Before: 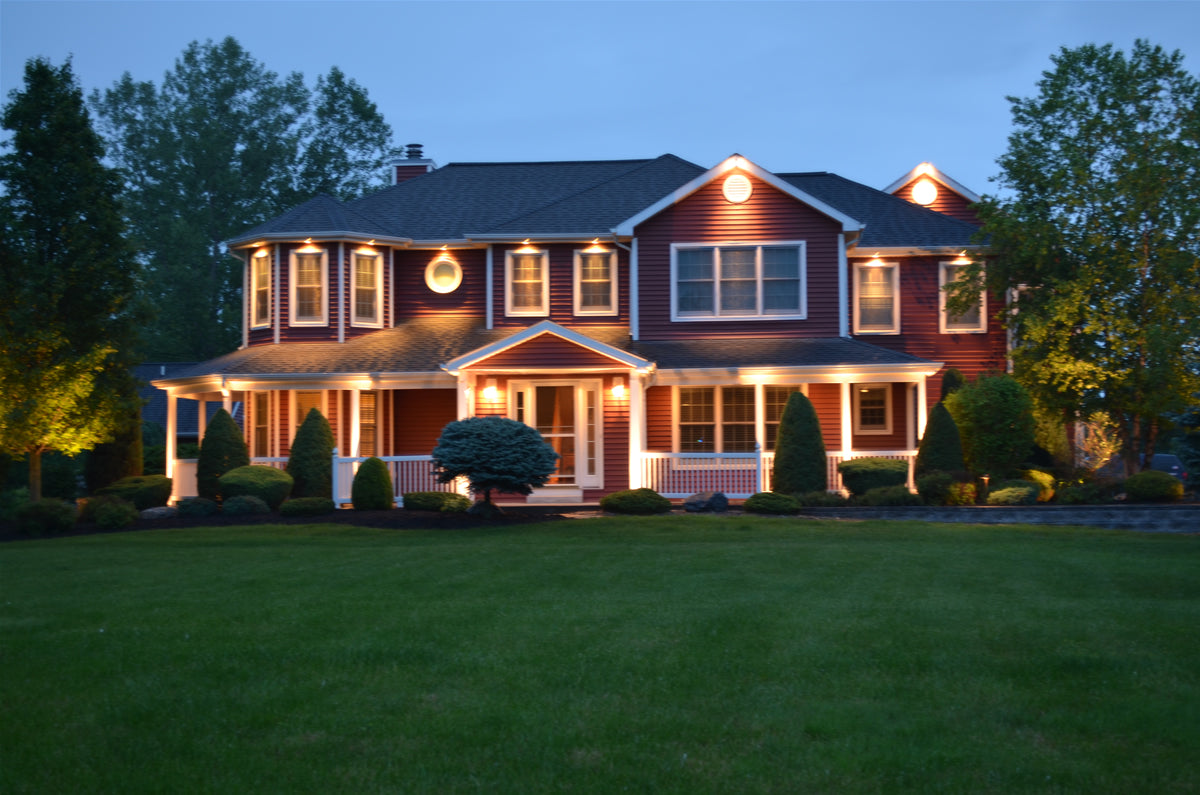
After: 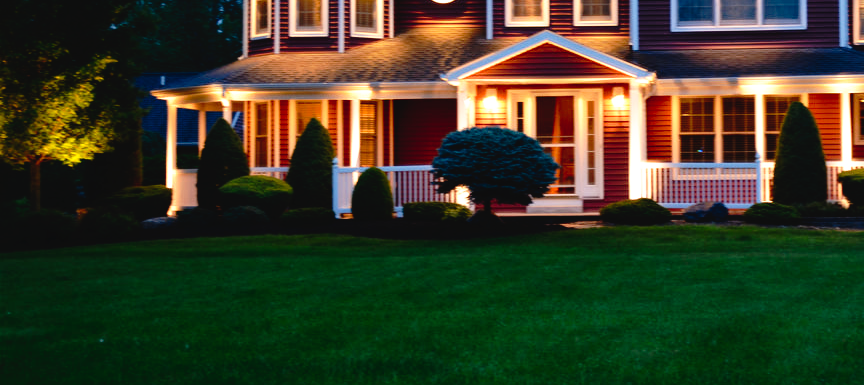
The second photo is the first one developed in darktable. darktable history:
tone curve: curves: ch0 [(0, 0) (0.003, 0.033) (0.011, 0.033) (0.025, 0.036) (0.044, 0.039) (0.069, 0.04) (0.1, 0.043) (0.136, 0.052) (0.177, 0.085) (0.224, 0.14) (0.277, 0.225) (0.335, 0.333) (0.399, 0.419) (0.468, 0.51) (0.543, 0.603) (0.623, 0.713) (0.709, 0.808) (0.801, 0.901) (0.898, 0.98) (1, 1)], preserve colors none
crop: top 36.498%, right 27.964%, bottom 14.995%
